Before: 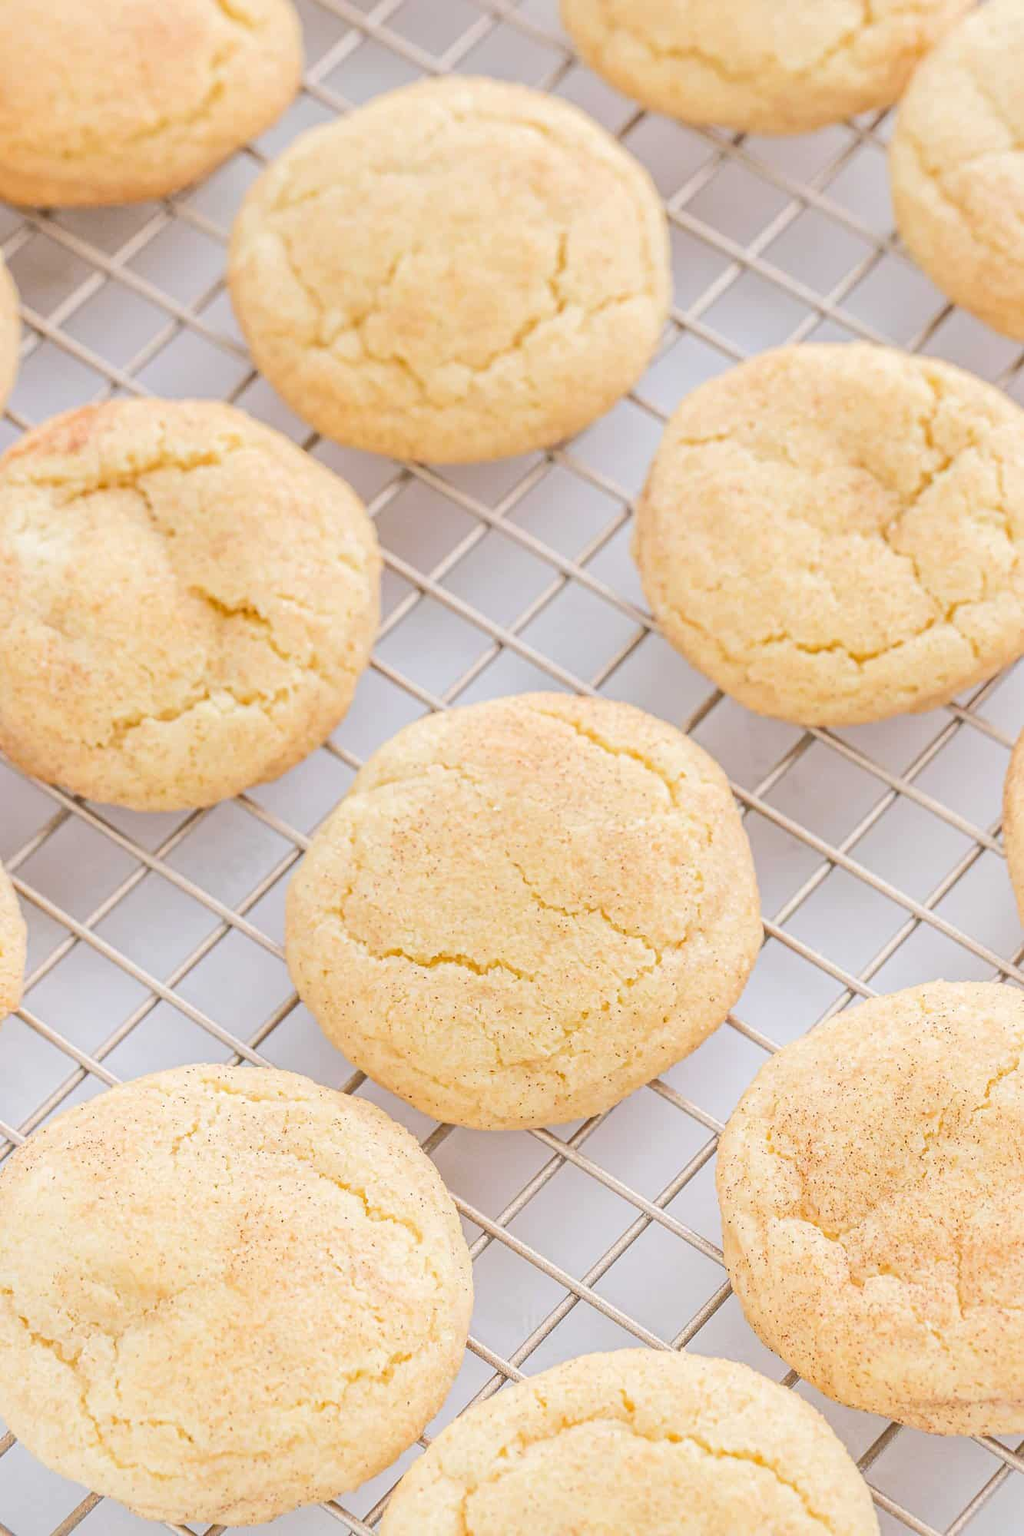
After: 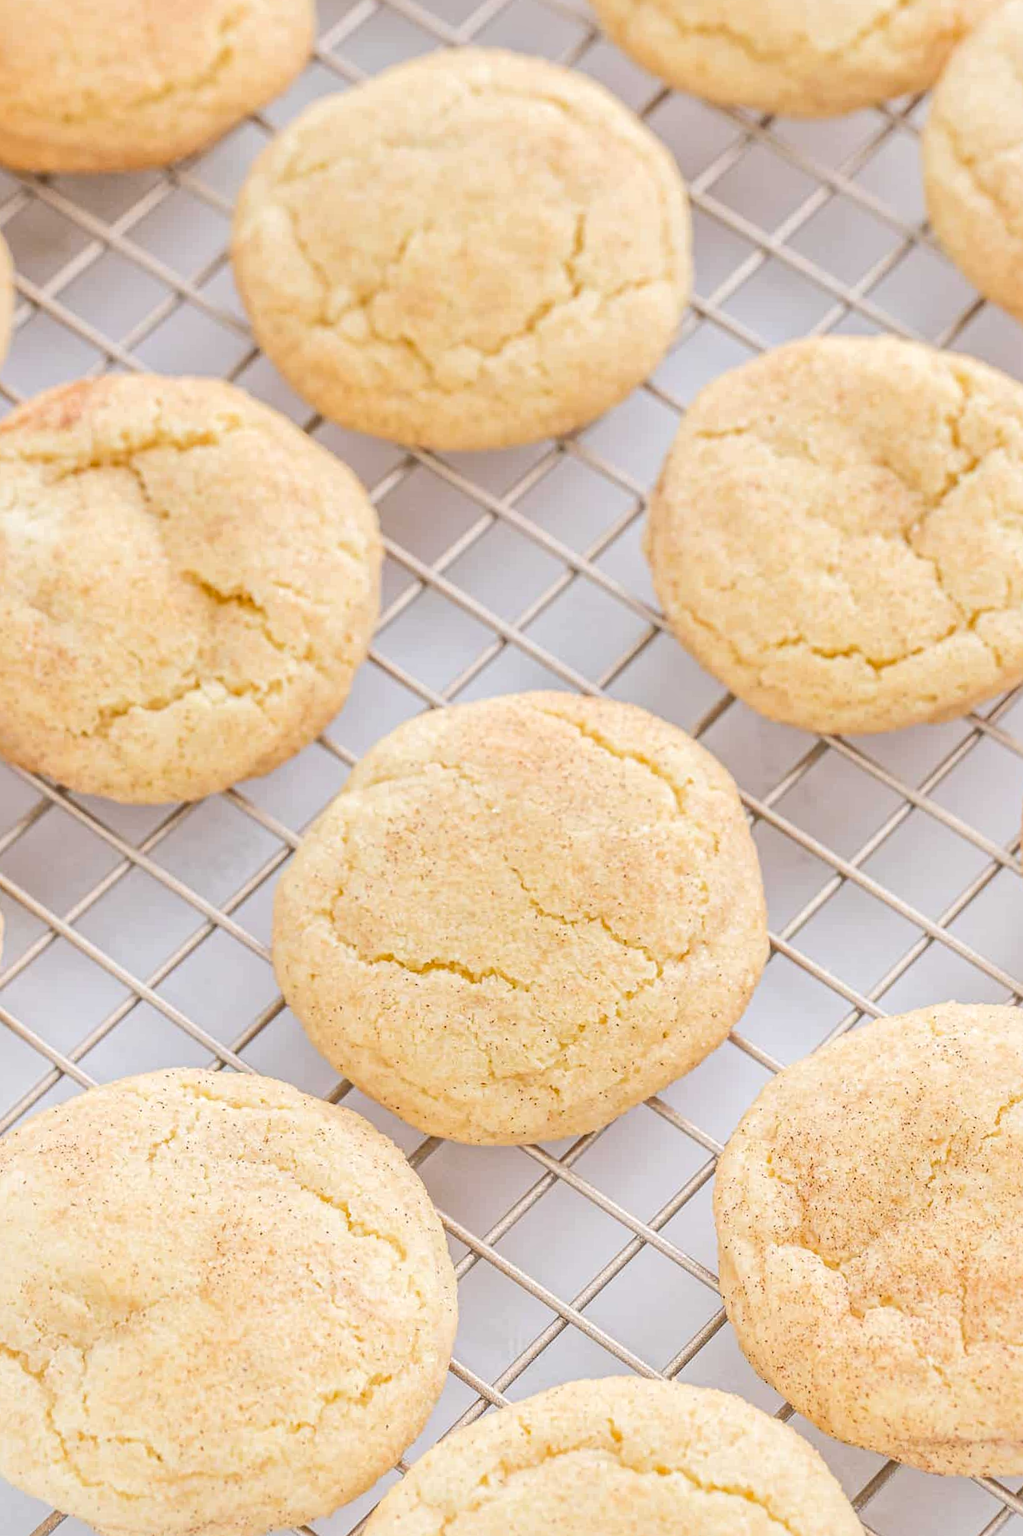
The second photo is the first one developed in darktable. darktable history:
crop and rotate: angle -1.55°
local contrast: mode bilateral grid, contrast 21, coarseness 50, detail 119%, midtone range 0.2
